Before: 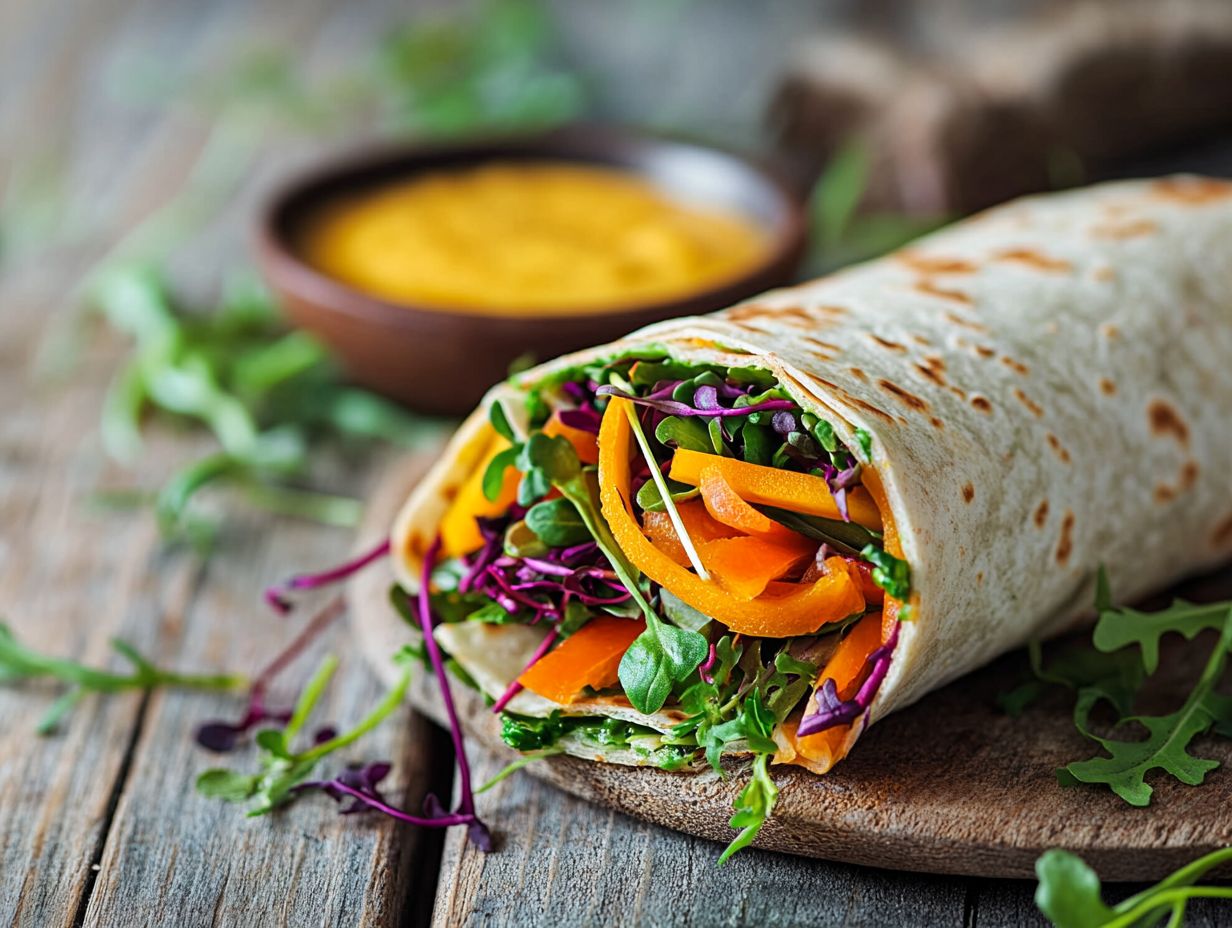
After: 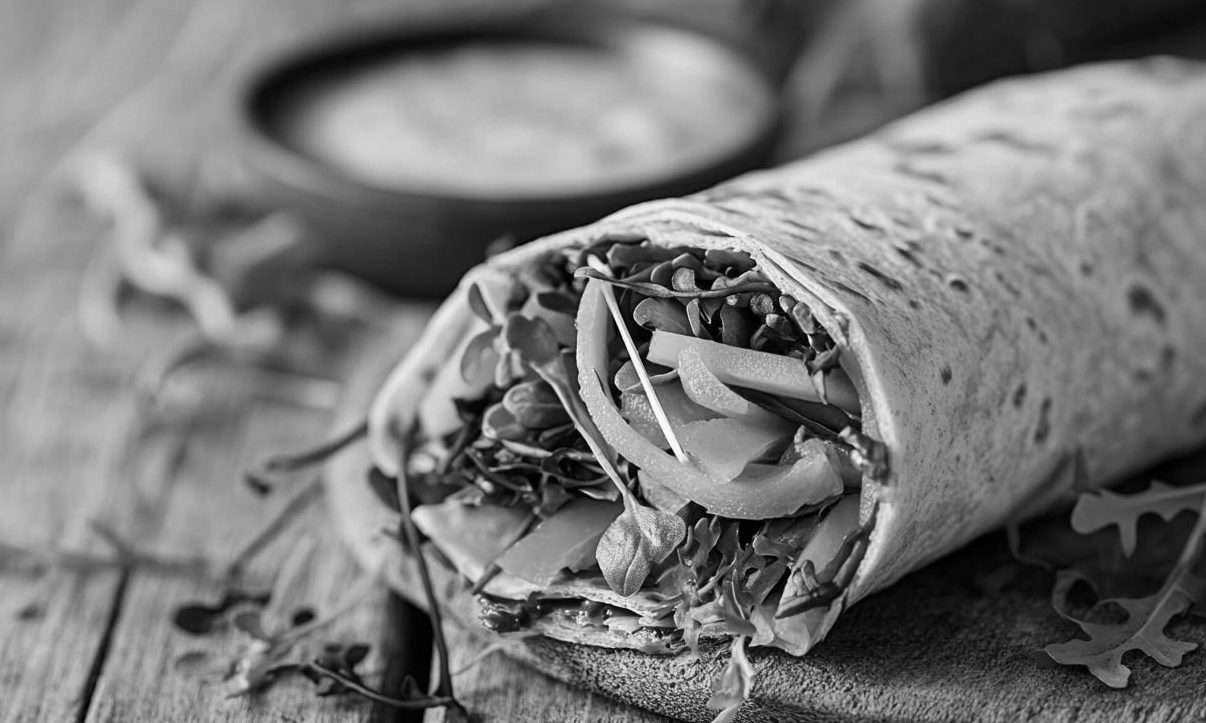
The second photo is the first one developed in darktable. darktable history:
crop and rotate: left 1.814%, top 12.818%, right 0.25%, bottom 9.225%
monochrome: a 30.25, b 92.03
rgb curve: curves: ch2 [(0, 0) (0.567, 0.512) (1, 1)], mode RGB, independent channels
